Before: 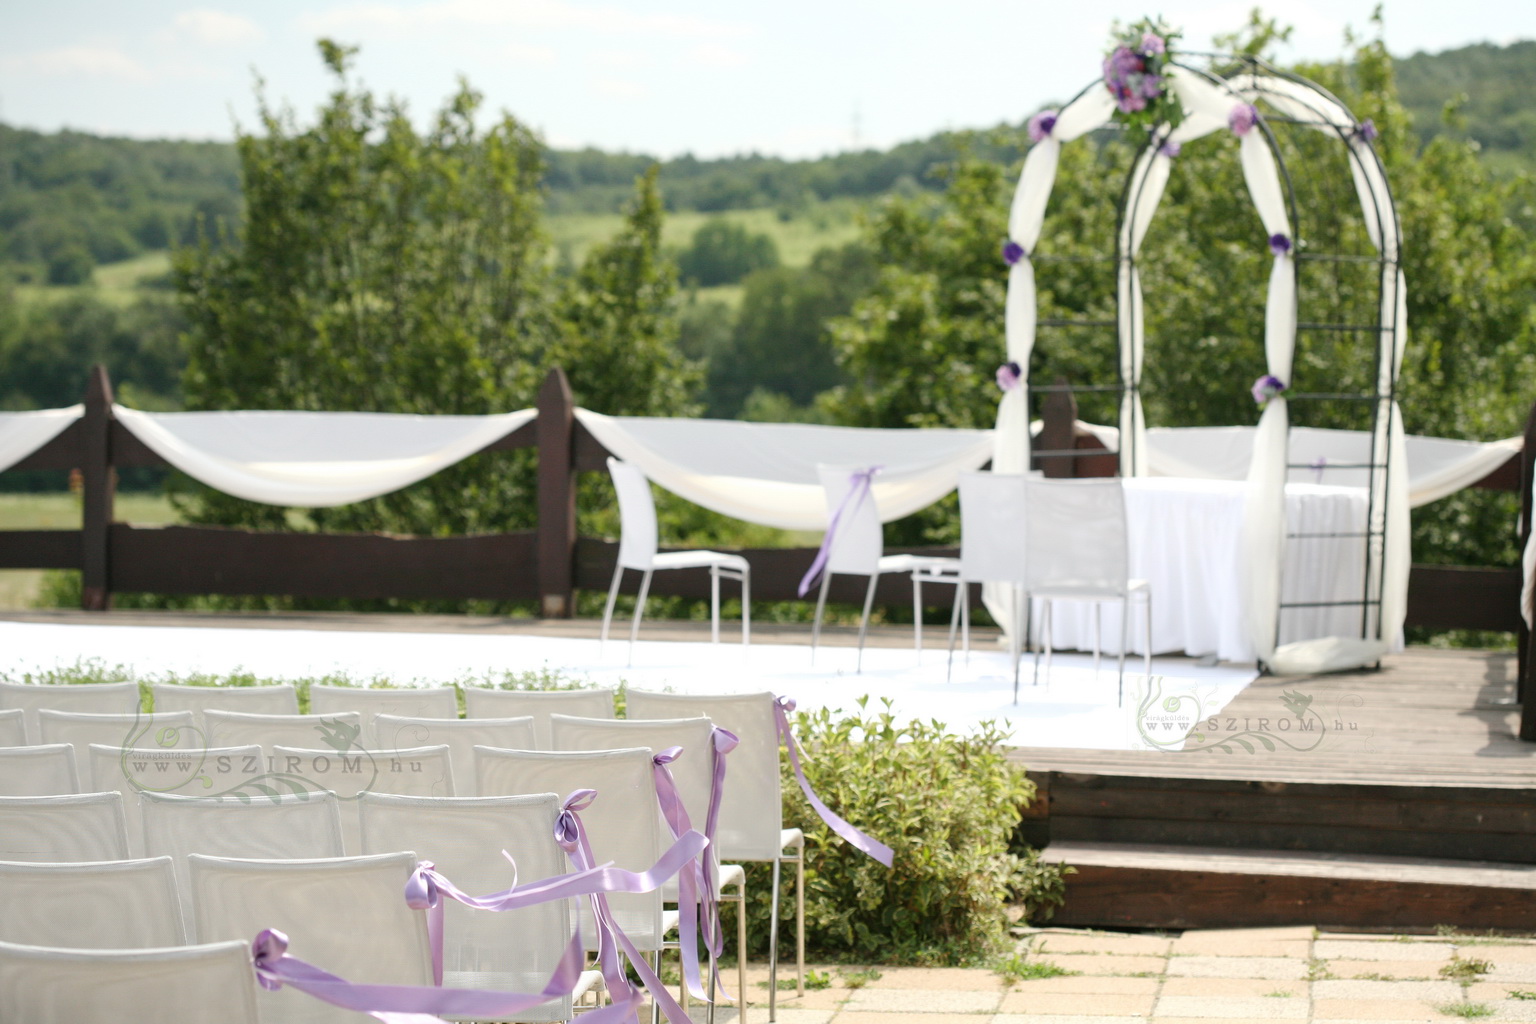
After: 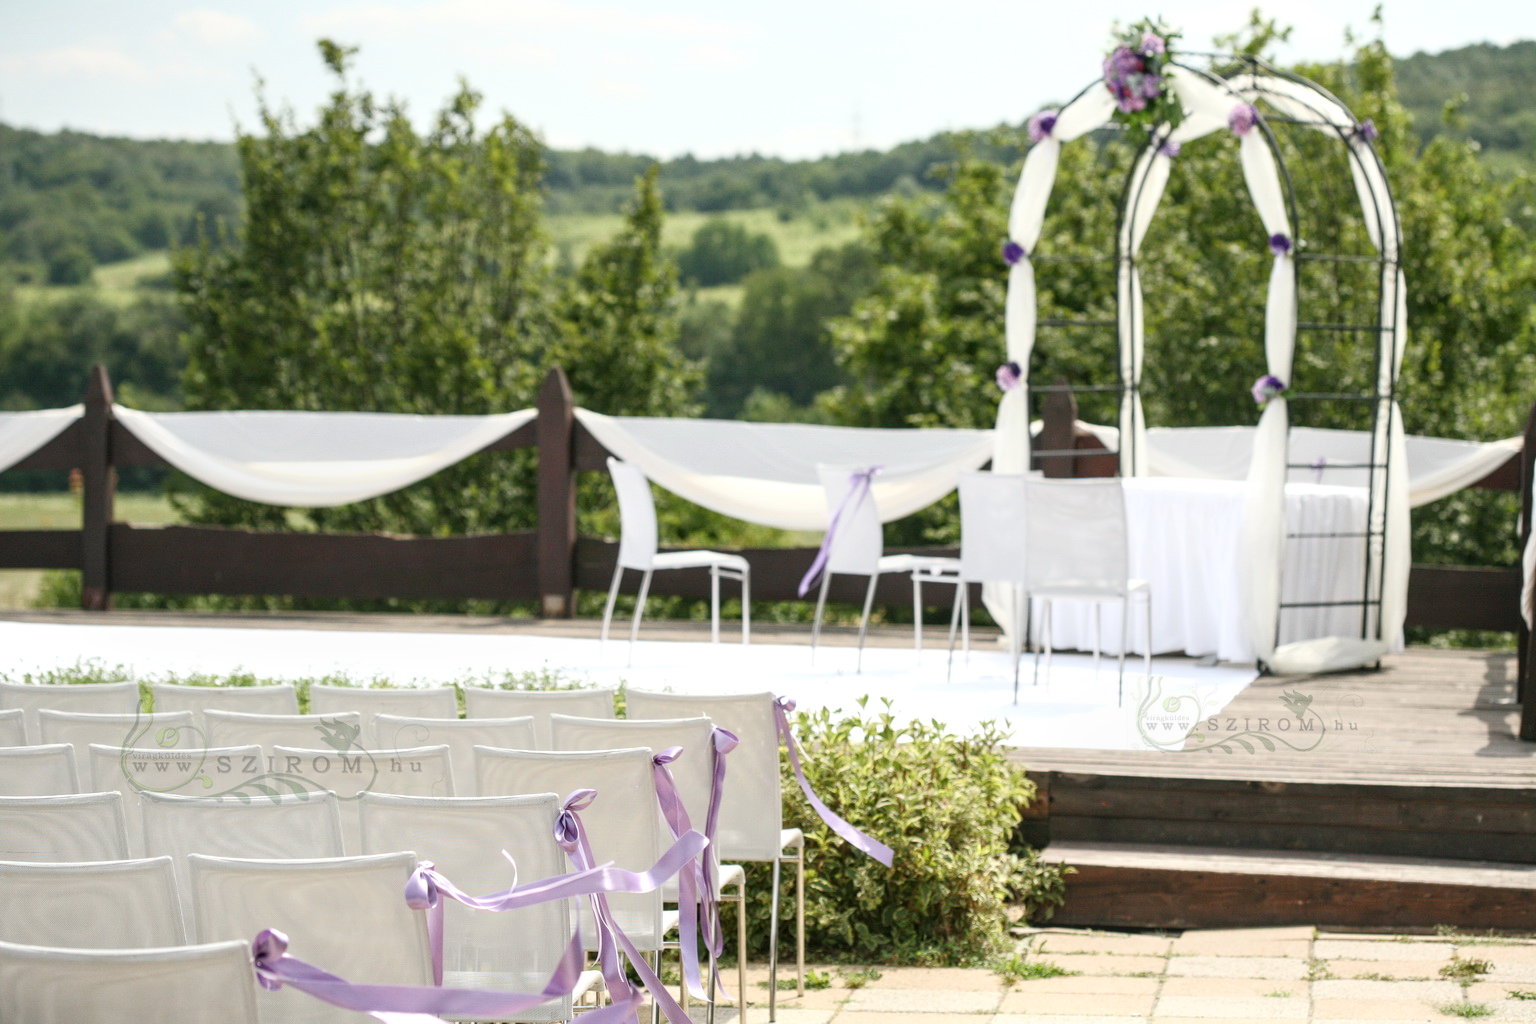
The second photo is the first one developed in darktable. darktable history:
shadows and highlights: shadows -1.05, highlights 39.91
local contrast: on, module defaults
